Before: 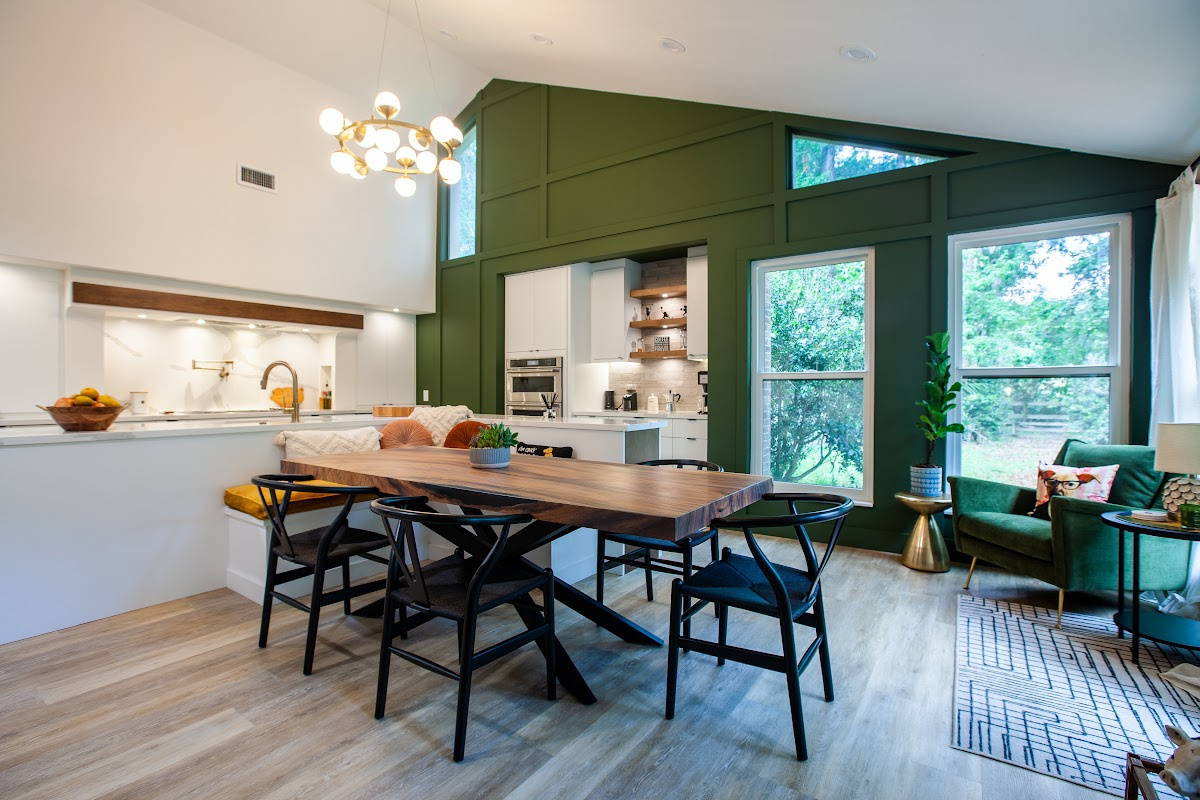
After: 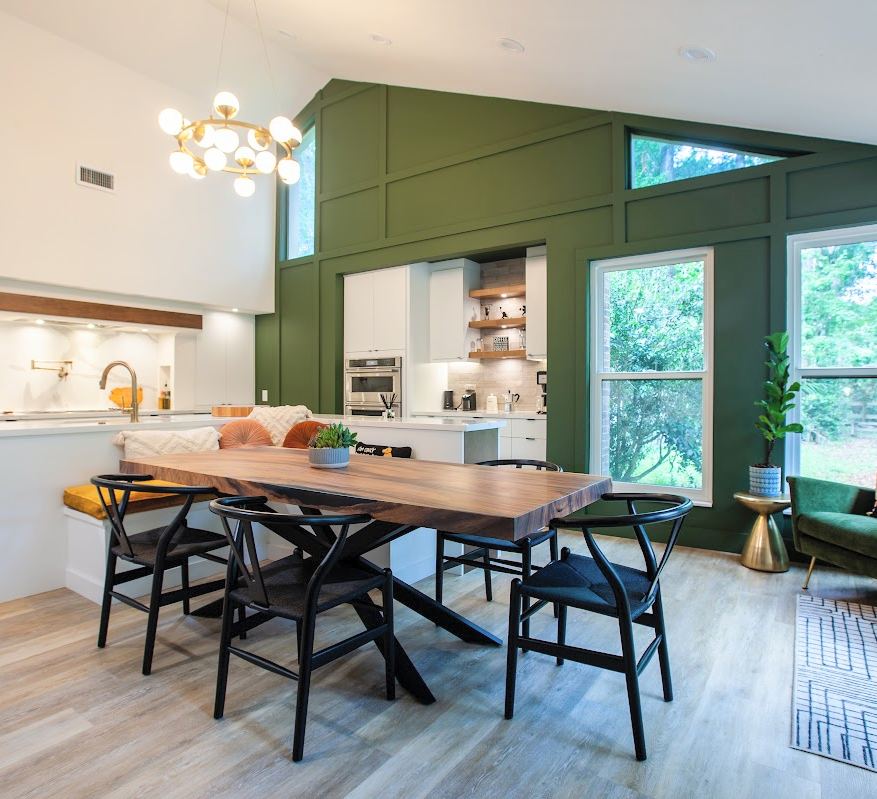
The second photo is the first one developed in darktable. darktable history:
contrast brightness saturation: brightness 0.147
crop: left 13.426%, top 0%, right 13.477%
